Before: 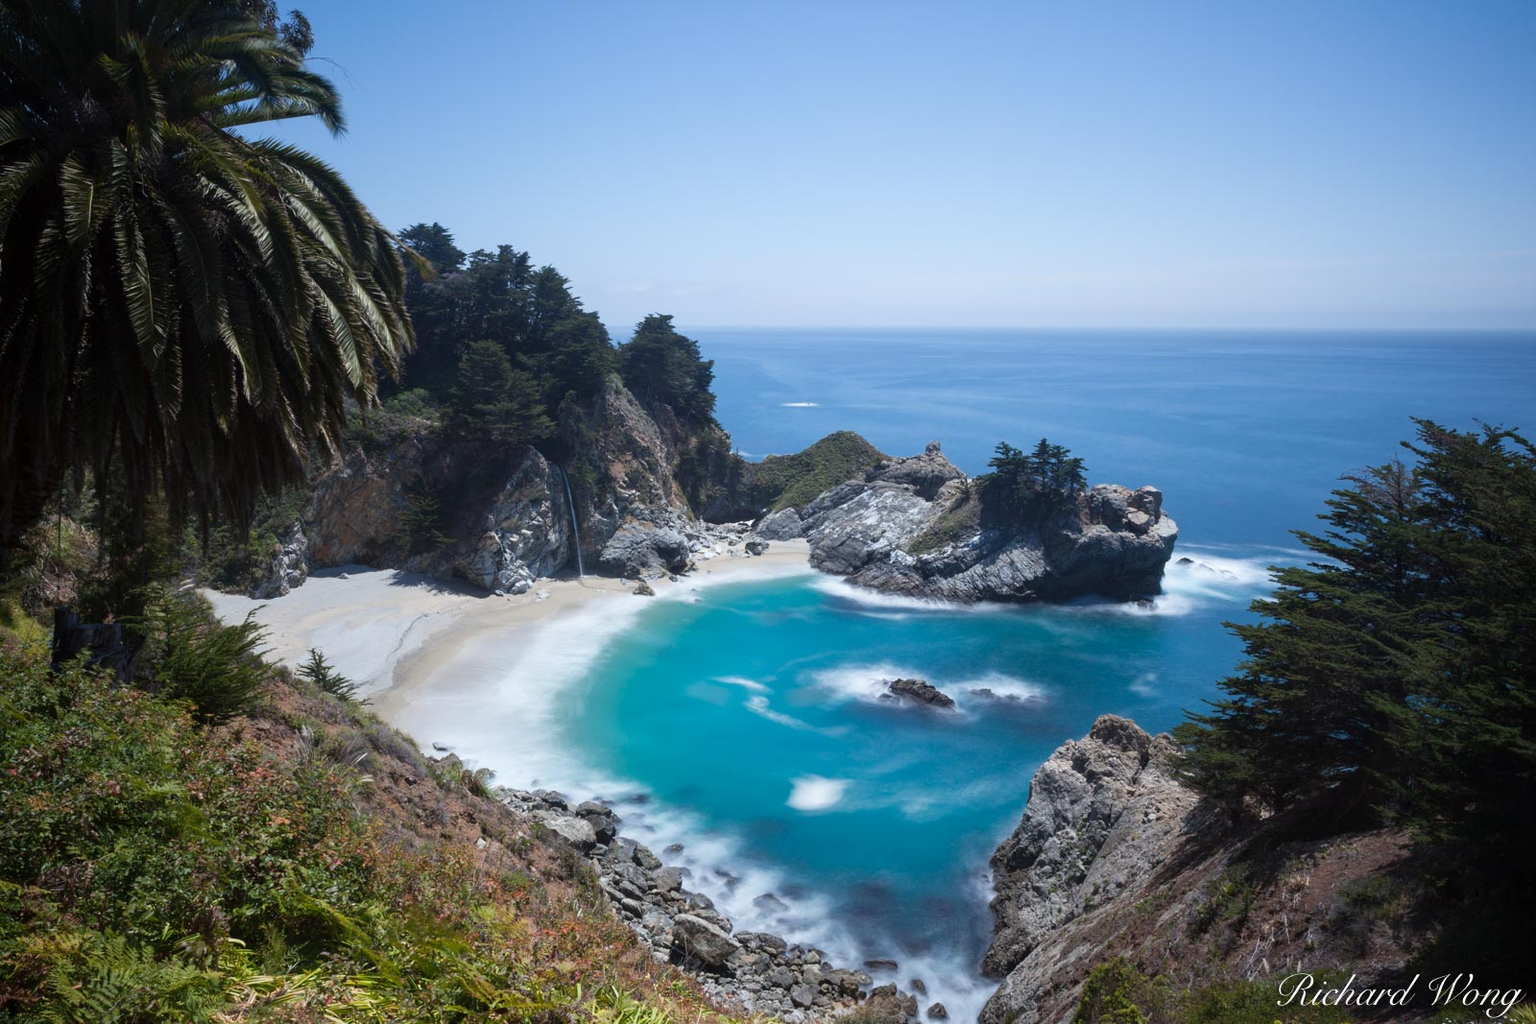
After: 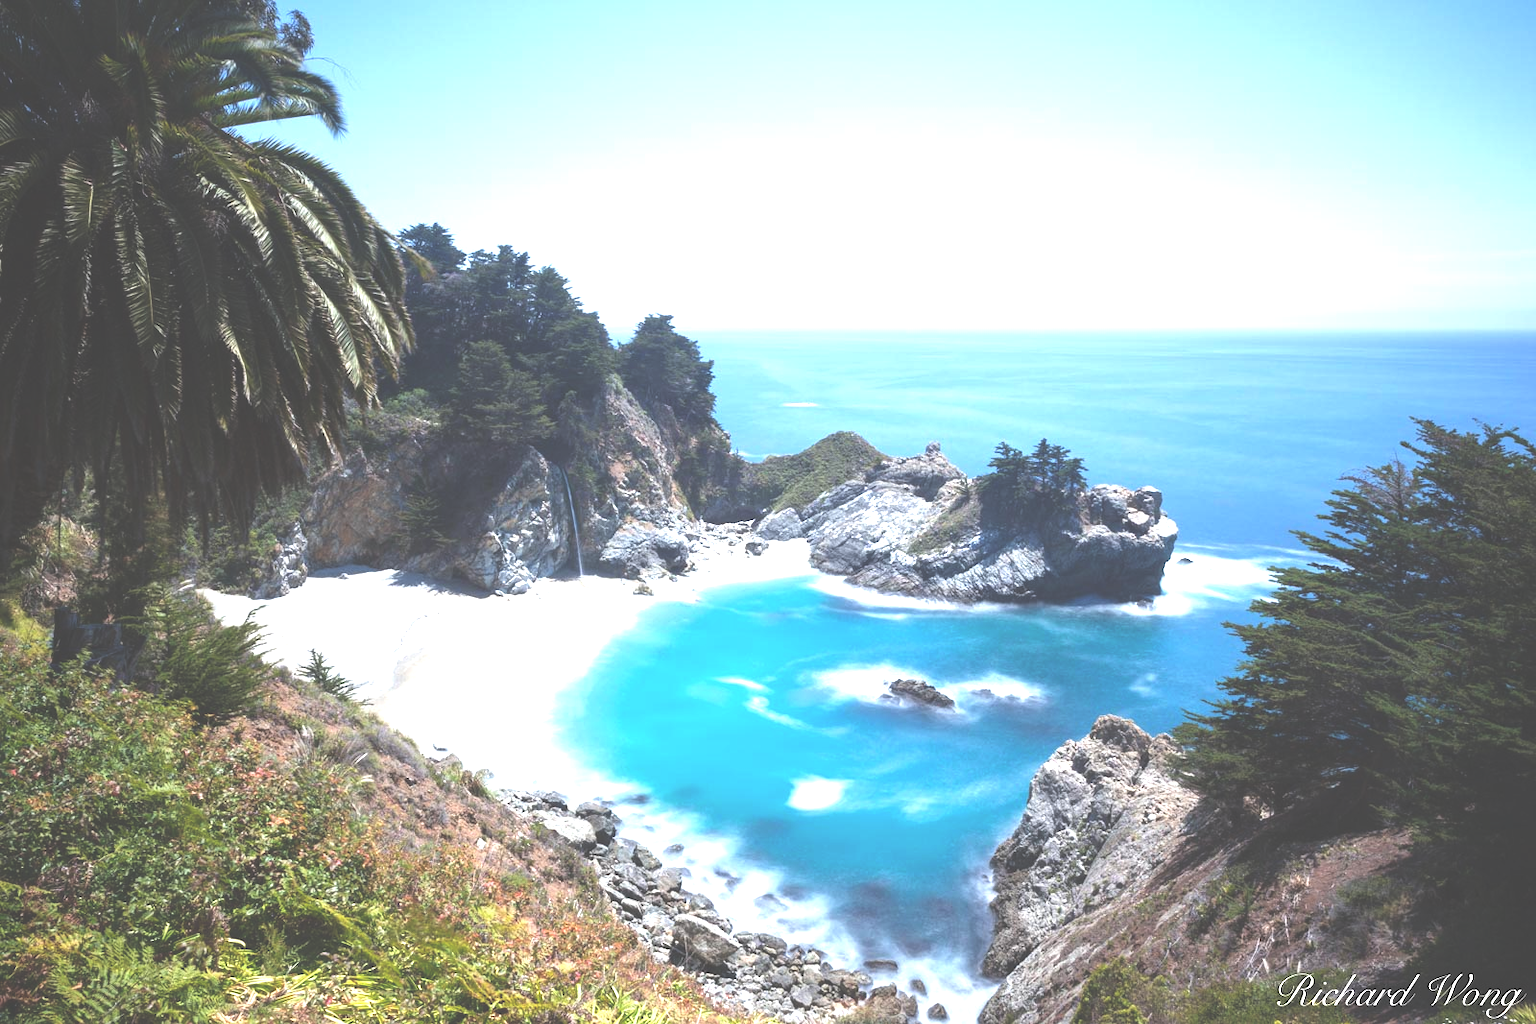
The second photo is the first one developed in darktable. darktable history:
exposure: black level correction -0.024, exposure 1.394 EV, compensate highlight preservation false
